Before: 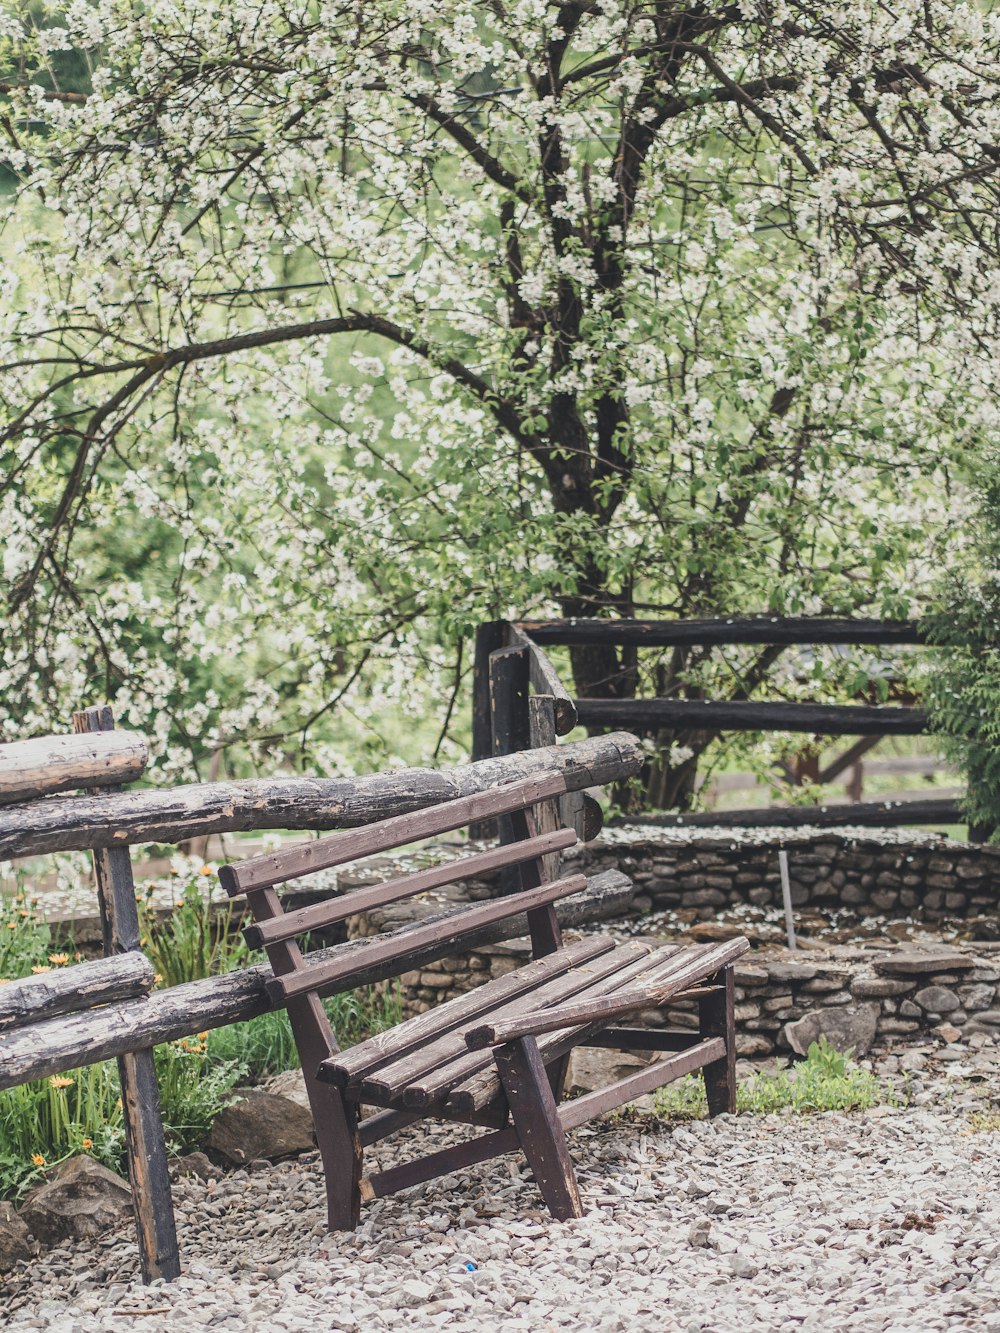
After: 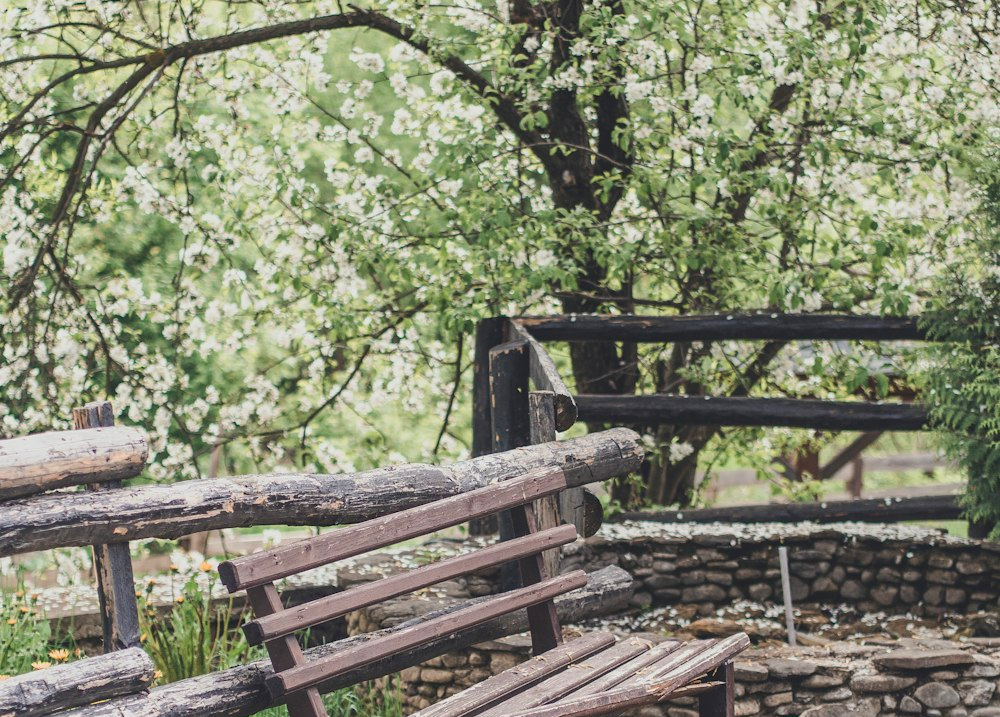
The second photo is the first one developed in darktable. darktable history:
crop and rotate: top 22.818%, bottom 23.378%
velvia: strength 16.36%
